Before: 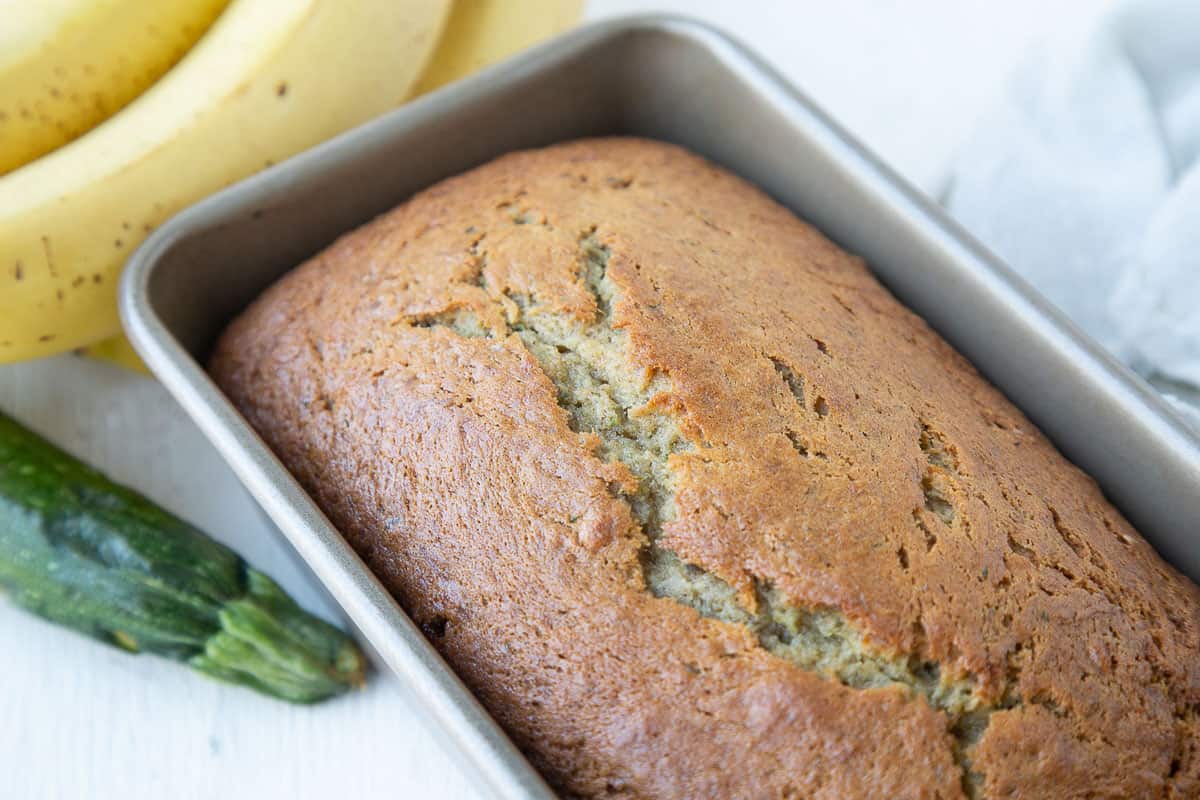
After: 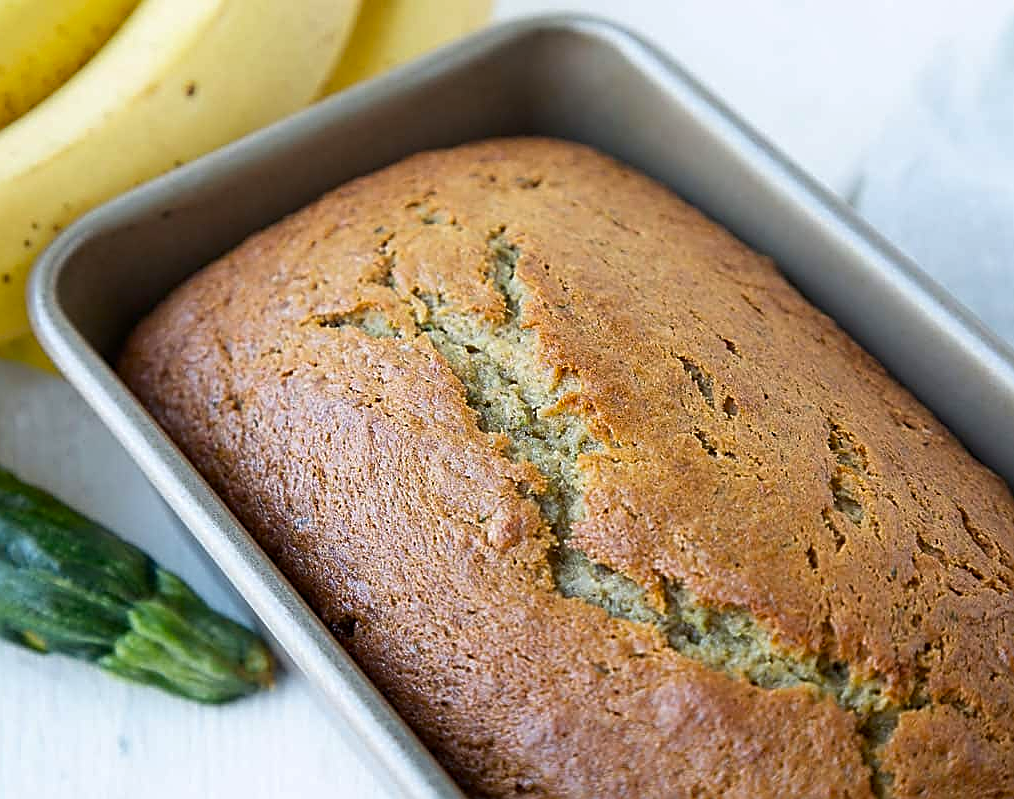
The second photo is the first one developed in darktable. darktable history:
sharpen: amount 1.013
contrast brightness saturation: brightness -0.09
crop: left 7.599%, right 7.84%
color balance rgb: perceptual saturation grading › global saturation 10.222%, global vibrance 20%
